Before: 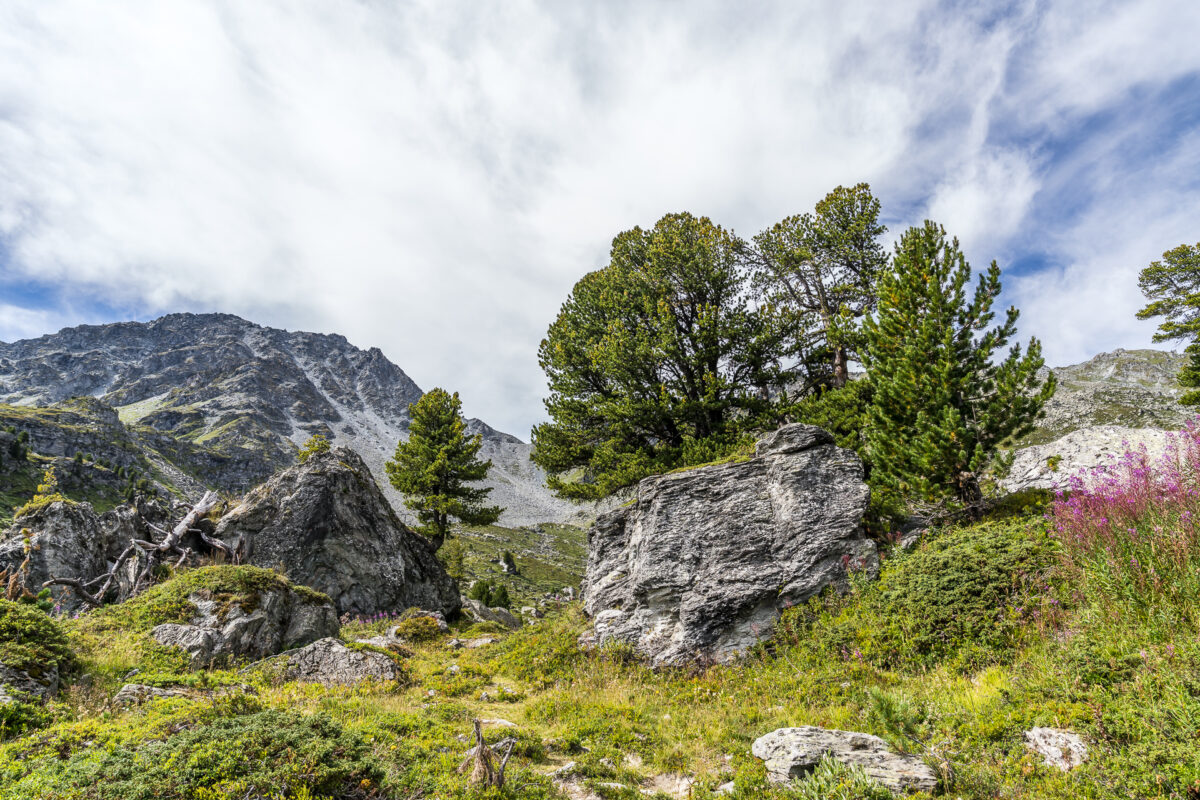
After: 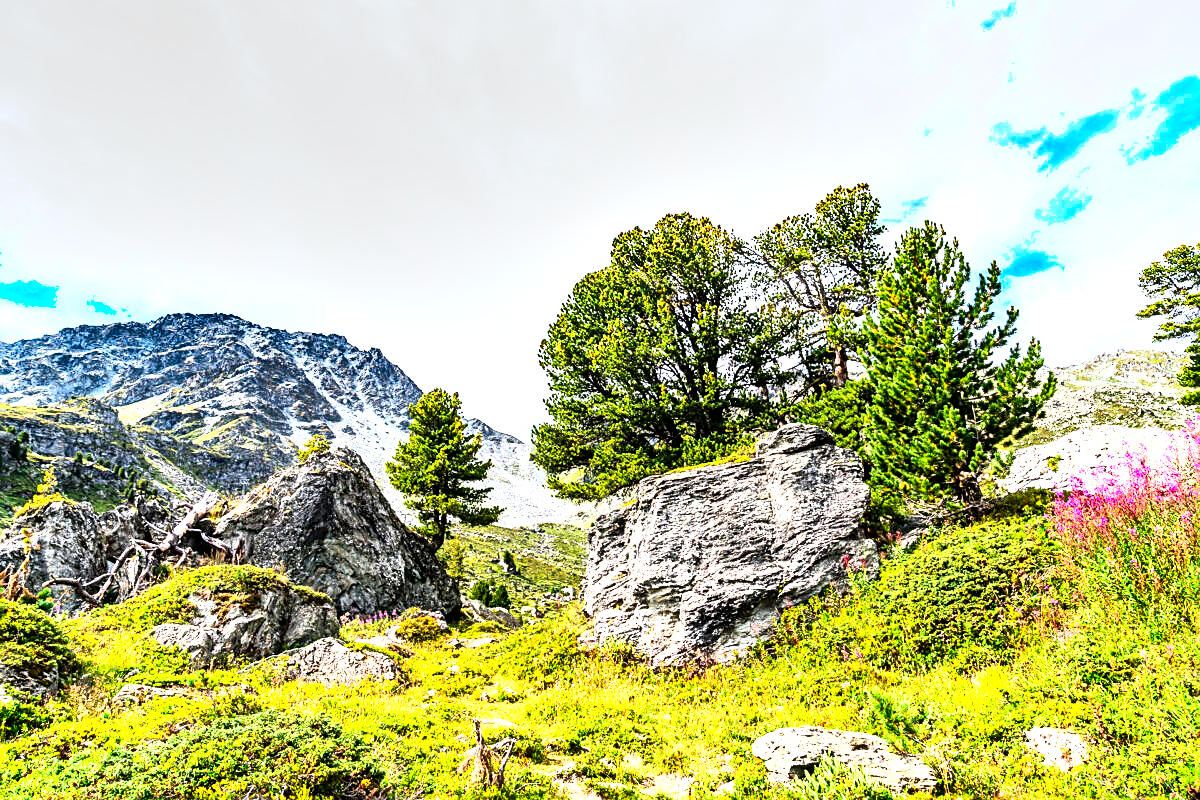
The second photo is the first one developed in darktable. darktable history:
shadows and highlights: low approximation 0.01, soften with gaussian
sharpen: on, module defaults
exposure: black level correction 0, exposure 0.703 EV, compensate highlight preservation false
tone equalizer: -8 EV -0.763 EV, -7 EV -0.701 EV, -6 EV -0.583 EV, -5 EV -0.398 EV, -3 EV 0.397 EV, -2 EV 0.6 EV, -1 EV 0.691 EV, +0 EV 0.771 EV
contrast brightness saturation: contrast 0.229, brightness 0.105, saturation 0.291
